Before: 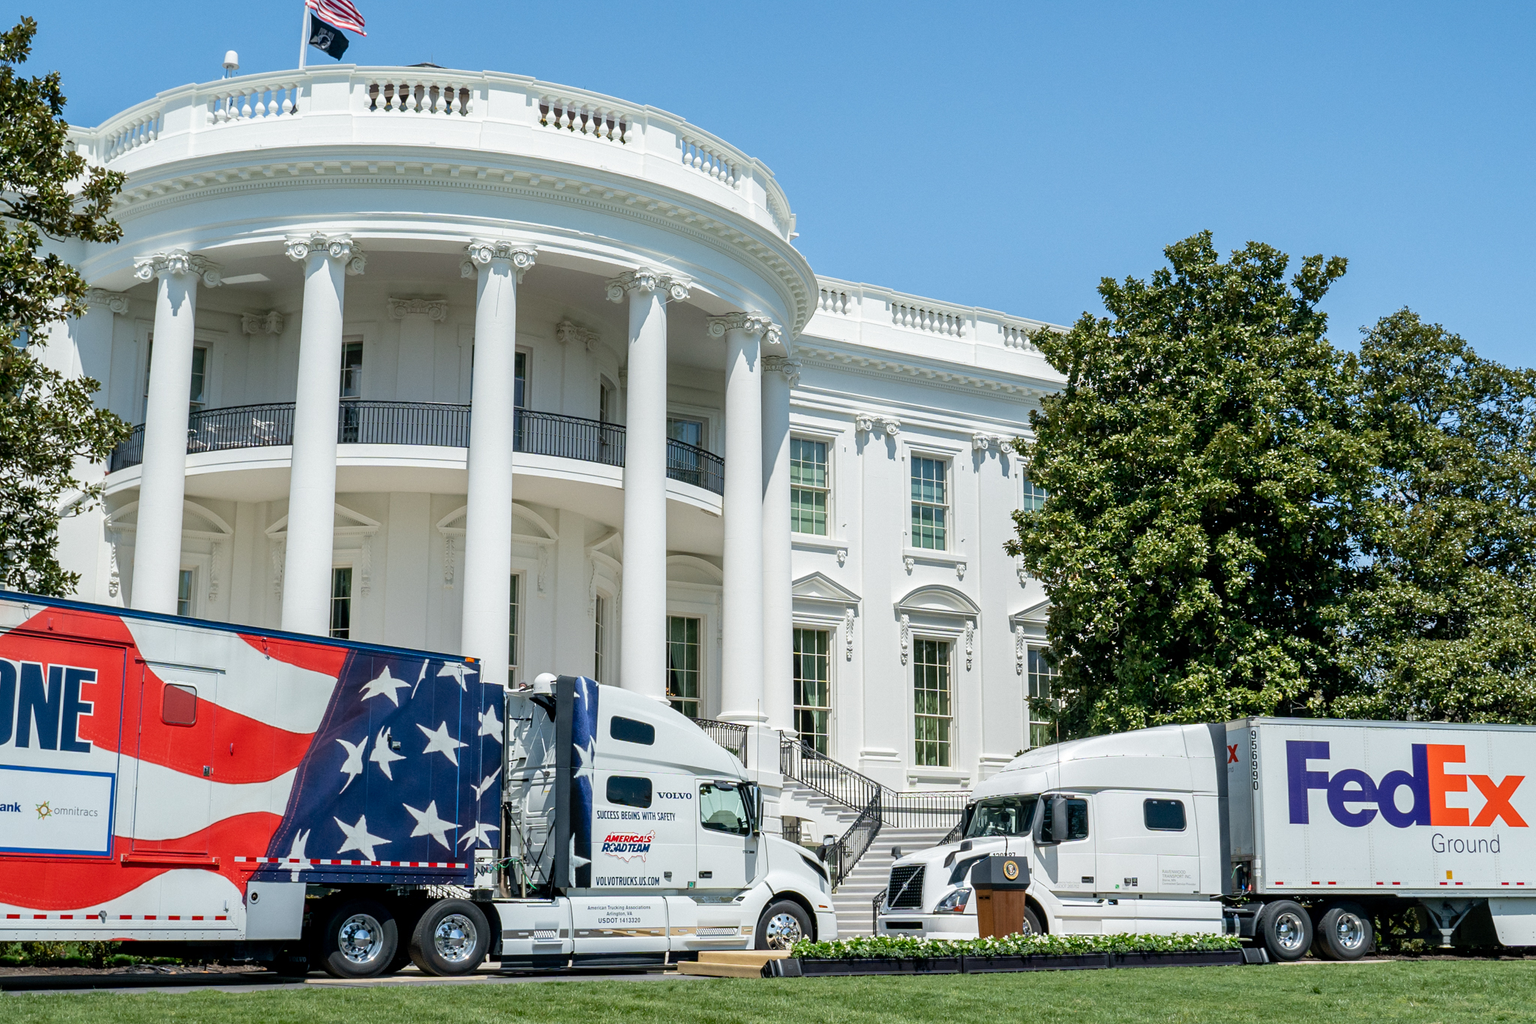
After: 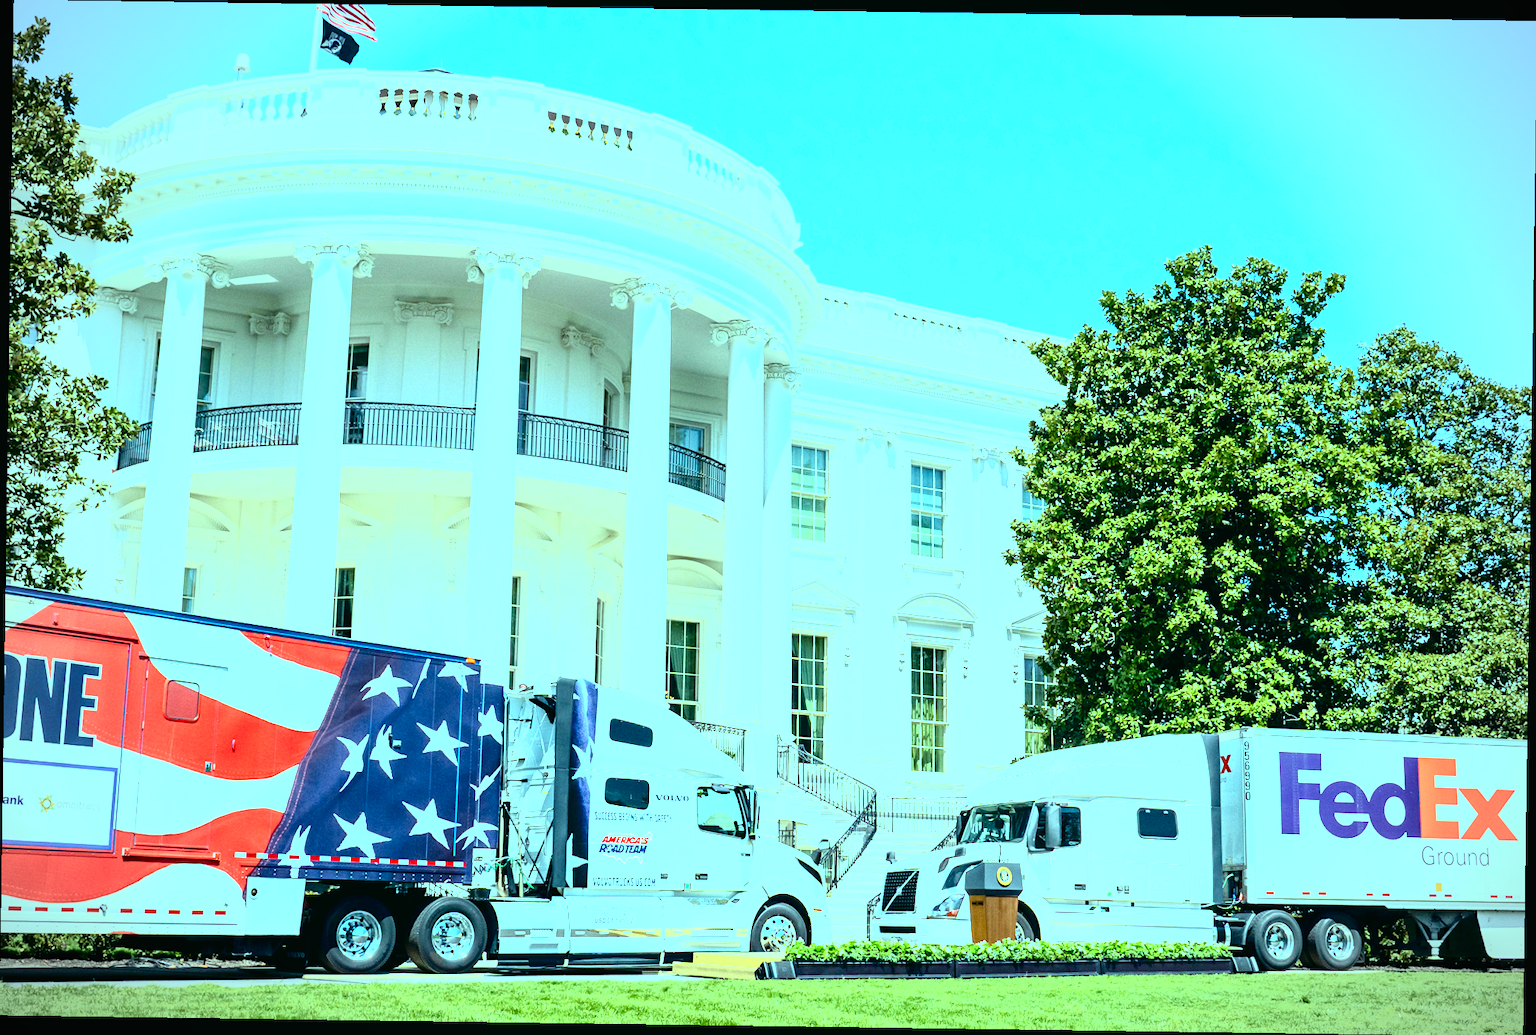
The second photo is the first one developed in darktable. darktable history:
vignetting: width/height ratio 1.094
exposure: exposure 1.16 EV, compensate exposure bias true, compensate highlight preservation false
rotate and perspective: rotation 0.8°, automatic cropping off
tone curve: curves: ch0 [(0, 0.018) (0.162, 0.128) (0.434, 0.478) (0.667, 0.785) (0.819, 0.943) (1, 0.991)]; ch1 [(0, 0) (0.402, 0.36) (0.476, 0.449) (0.506, 0.505) (0.523, 0.518) (0.582, 0.586) (0.641, 0.668) (0.7, 0.741) (1, 1)]; ch2 [(0, 0) (0.416, 0.403) (0.483, 0.472) (0.503, 0.505) (0.521, 0.519) (0.547, 0.561) (0.597, 0.643) (0.699, 0.759) (0.997, 0.858)], color space Lab, independent channels
color balance: mode lift, gamma, gain (sRGB), lift [0.997, 0.979, 1.021, 1.011], gamma [1, 1.084, 0.916, 0.998], gain [1, 0.87, 1.13, 1.101], contrast 4.55%, contrast fulcrum 38.24%, output saturation 104.09%
